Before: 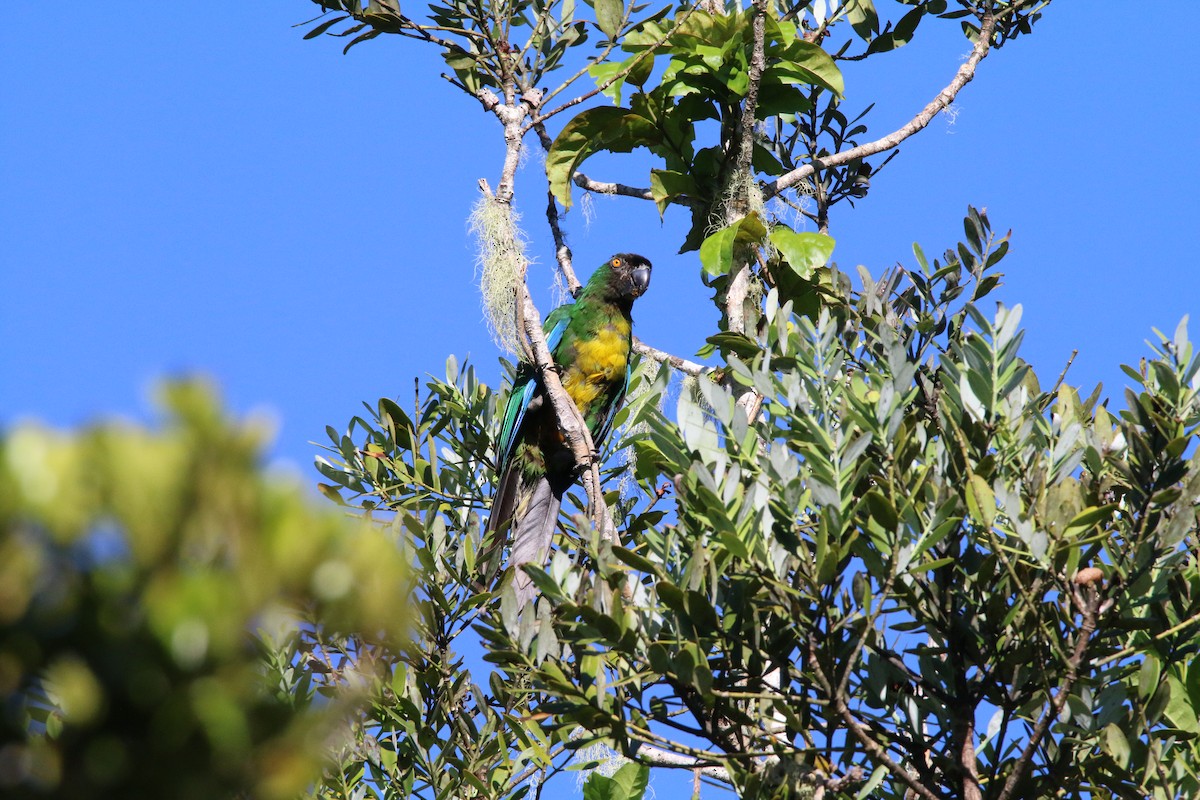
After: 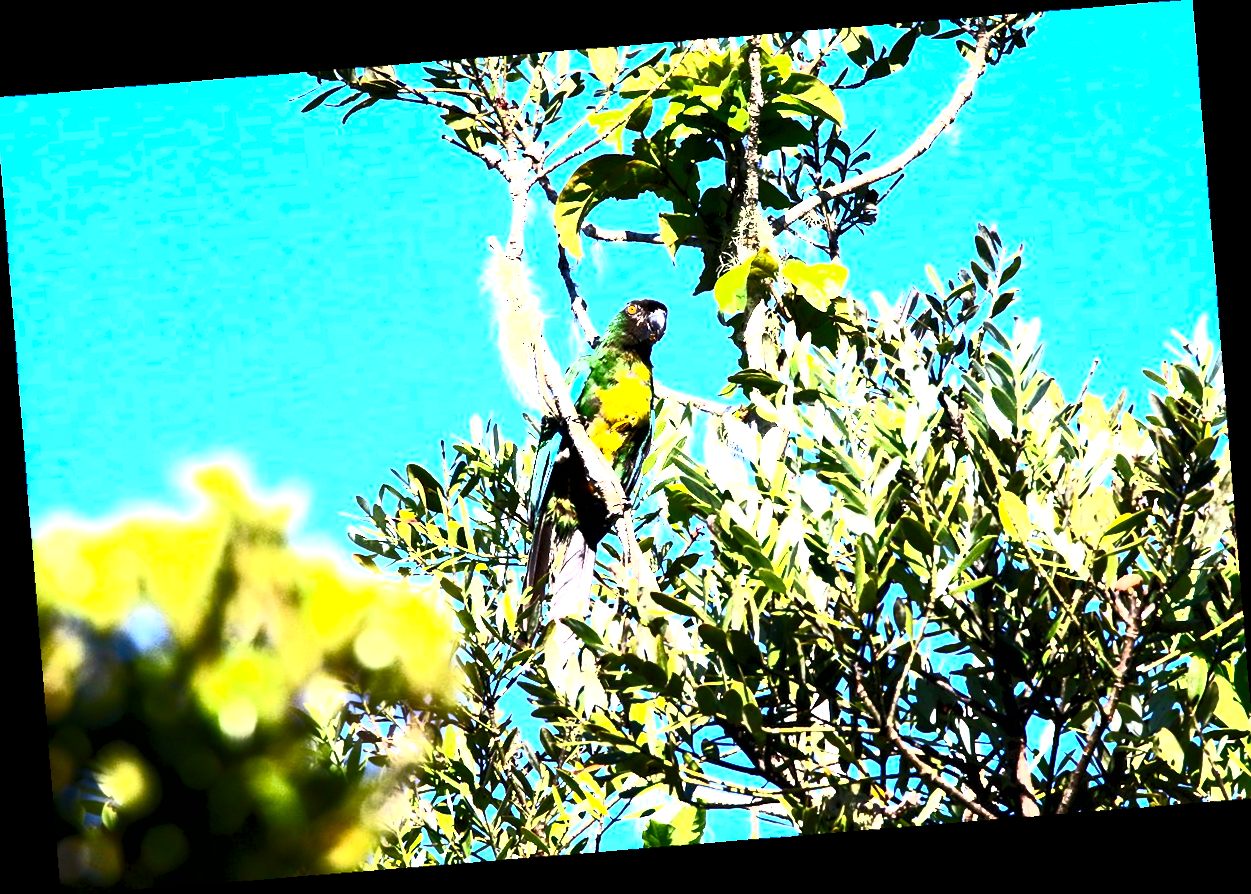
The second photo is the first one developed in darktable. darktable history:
contrast brightness saturation: contrast 0.83, brightness 0.59, saturation 0.59
shadows and highlights: shadows -12.5, white point adjustment 4, highlights 28.33
crop and rotate: angle -0.5°
rotate and perspective: rotation -5.2°, automatic cropping off
tone equalizer: -8 EV -0.75 EV, -7 EV -0.7 EV, -6 EV -0.6 EV, -5 EV -0.4 EV, -3 EV 0.4 EV, -2 EV 0.6 EV, -1 EV 0.7 EV, +0 EV 0.75 EV, edges refinement/feathering 500, mask exposure compensation -1.57 EV, preserve details no
color zones: curves: ch0 [(0.25, 0.5) (0.463, 0.627) (0.484, 0.637) (0.75, 0.5)]
exposure: black level correction 0.007, exposure 0.093 EV, compensate highlight preservation false
